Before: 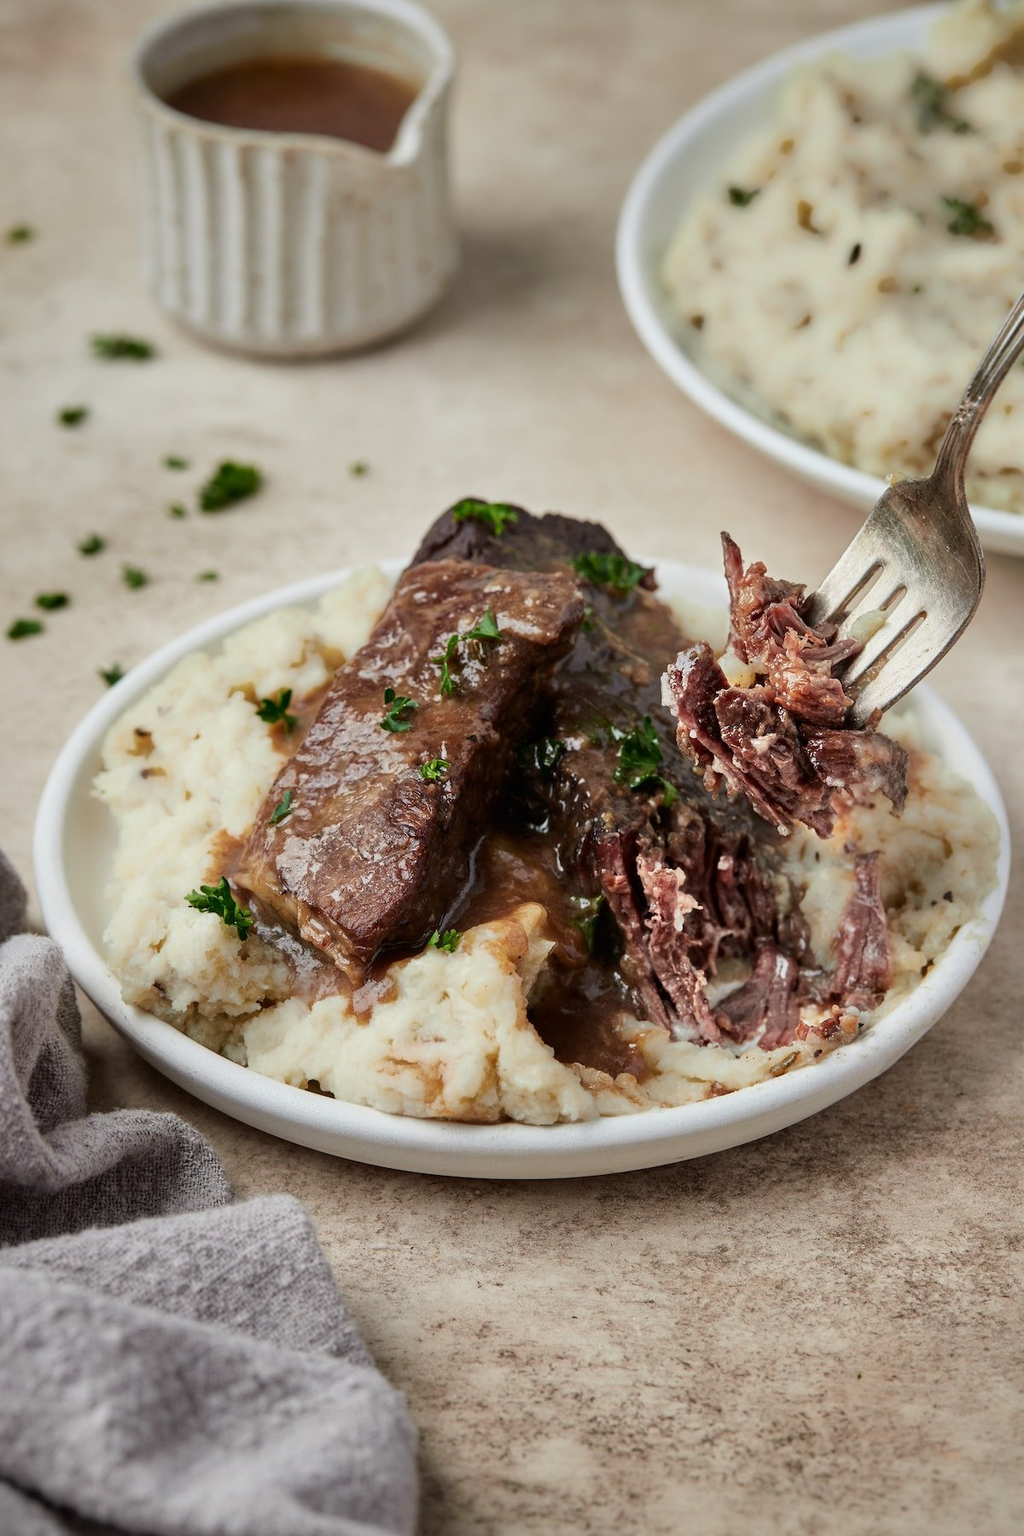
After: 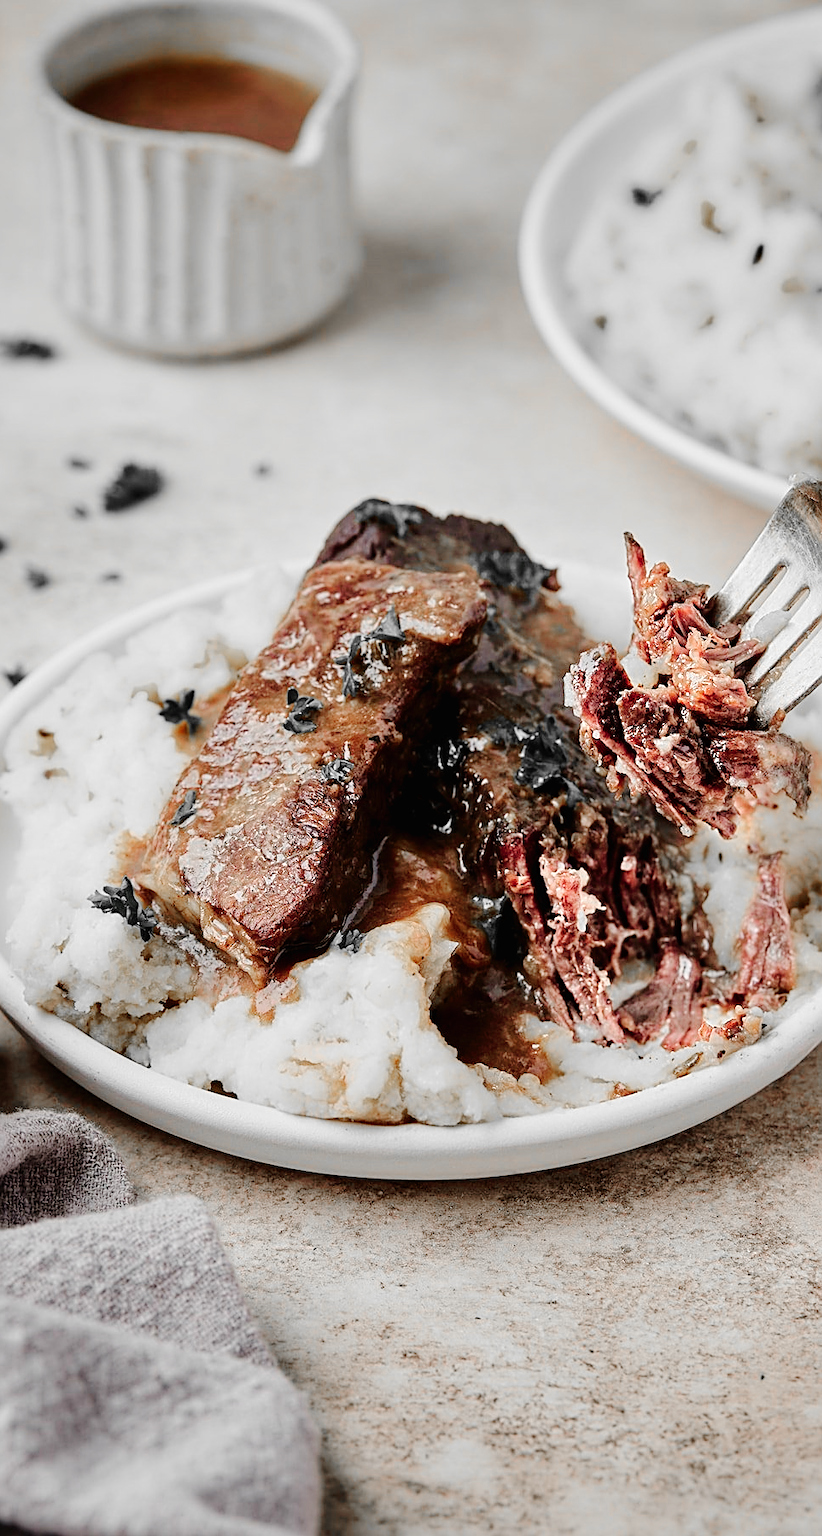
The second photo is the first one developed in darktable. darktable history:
tone curve: curves: ch0 [(0, 0) (0.003, 0.009) (0.011, 0.009) (0.025, 0.01) (0.044, 0.02) (0.069, 0.032) (0.1, 0.048) (0.136, 0.092) (0.177, 0.153) (0.224, 0.217) (0.277, 0.306) (0.335, 0.402) (0.399, 0.488) (0.468, 0.574) (0.543, 0.648) (0.623, 0.716) (0.709, 0.783) (0.801, 0.851) (0.898, 0.92) (1, 1)], preserve colors none
sharpen: on, module defaults
color zones: curves: ch0 [(0, 0.65) (0.096, 0.644) (0.221, 0.539) (0.429, 0.5) (0.571, 0.5) (0.714, 0.5) (0.857, 0.5) (1, 0.65)]; ch1 [(0, 0.5) (0.143, 0.5) (0.257, -0.002) (0.429, 0.04) (0.571, -0.001) (0.714, -0.015) (0.857, 0.024) (1, 0.5)]
crop and rotate: left 9.513%, right 10.215%
